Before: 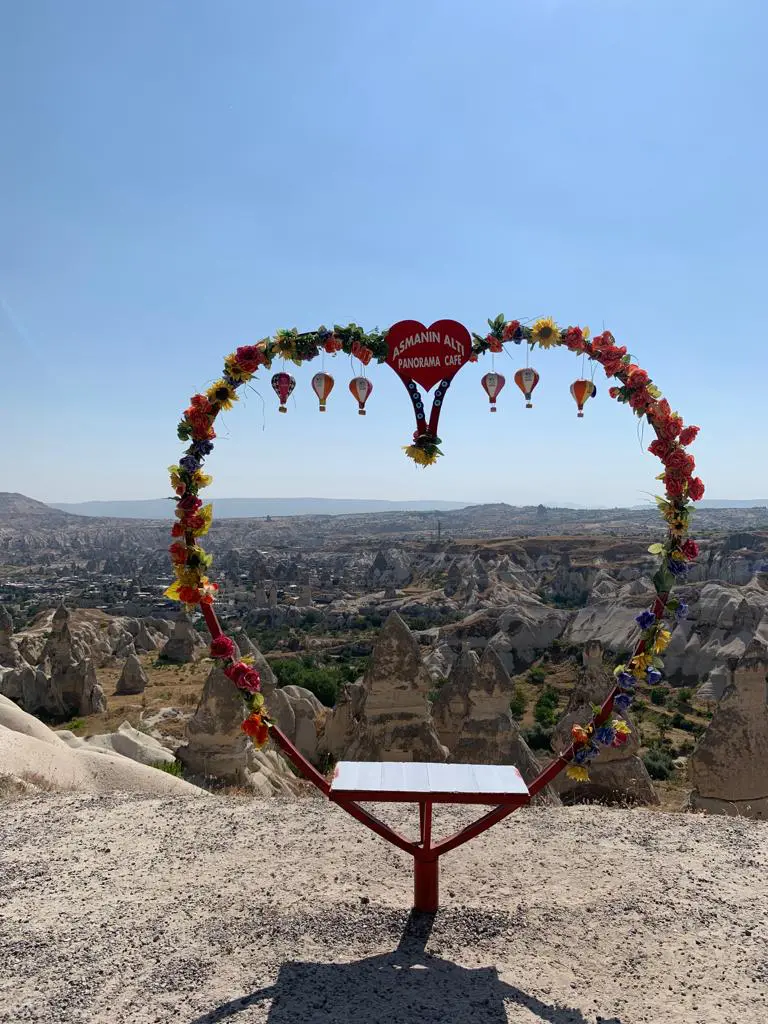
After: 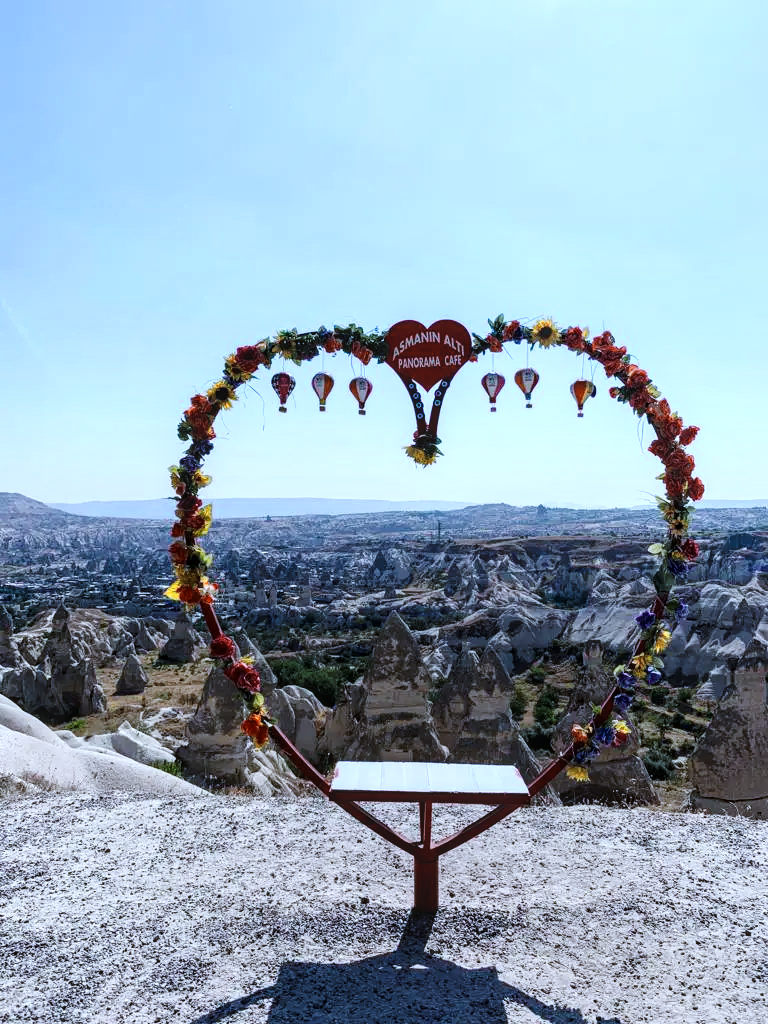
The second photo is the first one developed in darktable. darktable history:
white balance: red 0.871, blue 1.249
local contrast: detail 130%
color zones: curves: ch0 [(0.018, 0.548) (0.197, 0.654) (0.425, 0.447) (0.605, 0.658) (0.732, 0.579)]; ch1 [(0.105, 0.531) (0.224, 0.531) (0.386, 0.39) (0.618, 0.456) (0.732, 0.456) (0.956, 0.421)]; ch2 [(0.039, 0.583) (0.215, 0.465) (0.399, 0.544) (0.465, 0.548) (0.614, 0.447) (0.724, 0.43) (0.882, 0.623) (0.956, 0.632)]
exposure: compensate highlight preservation false
tone curve: curves: ch0 [(0, 0) (0.003, 0.031) (0.011, 0.033) (0.025, 0.036) (0.044, 0.045) (0.069, 0.06) (0.1, 0.079) (0.136, 0.109) (0.177, 0.15) (0.224, 0.192) (0.277, 0.262) (0.335, 0.347) (0.399, 0.433) (0.468, 0.528) (0.543, 0.624) (0.623, 0.705) (0.709, 0.788) (0.801, 0.865) (0.898, 0.933) (1, 1)], preserve colors none
